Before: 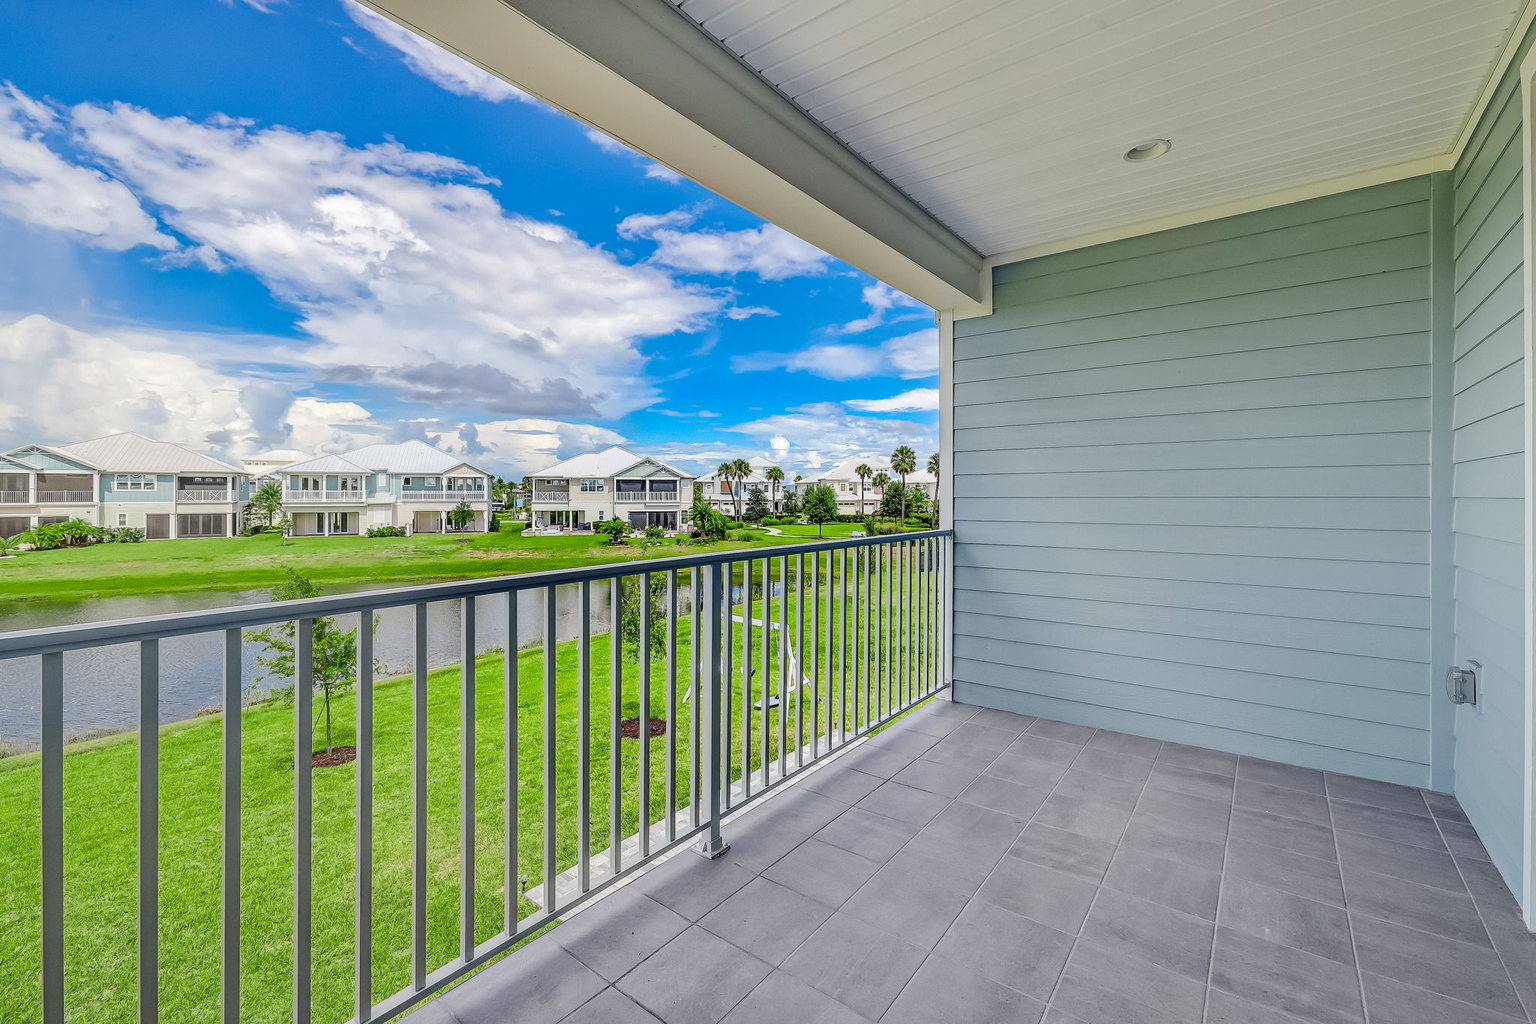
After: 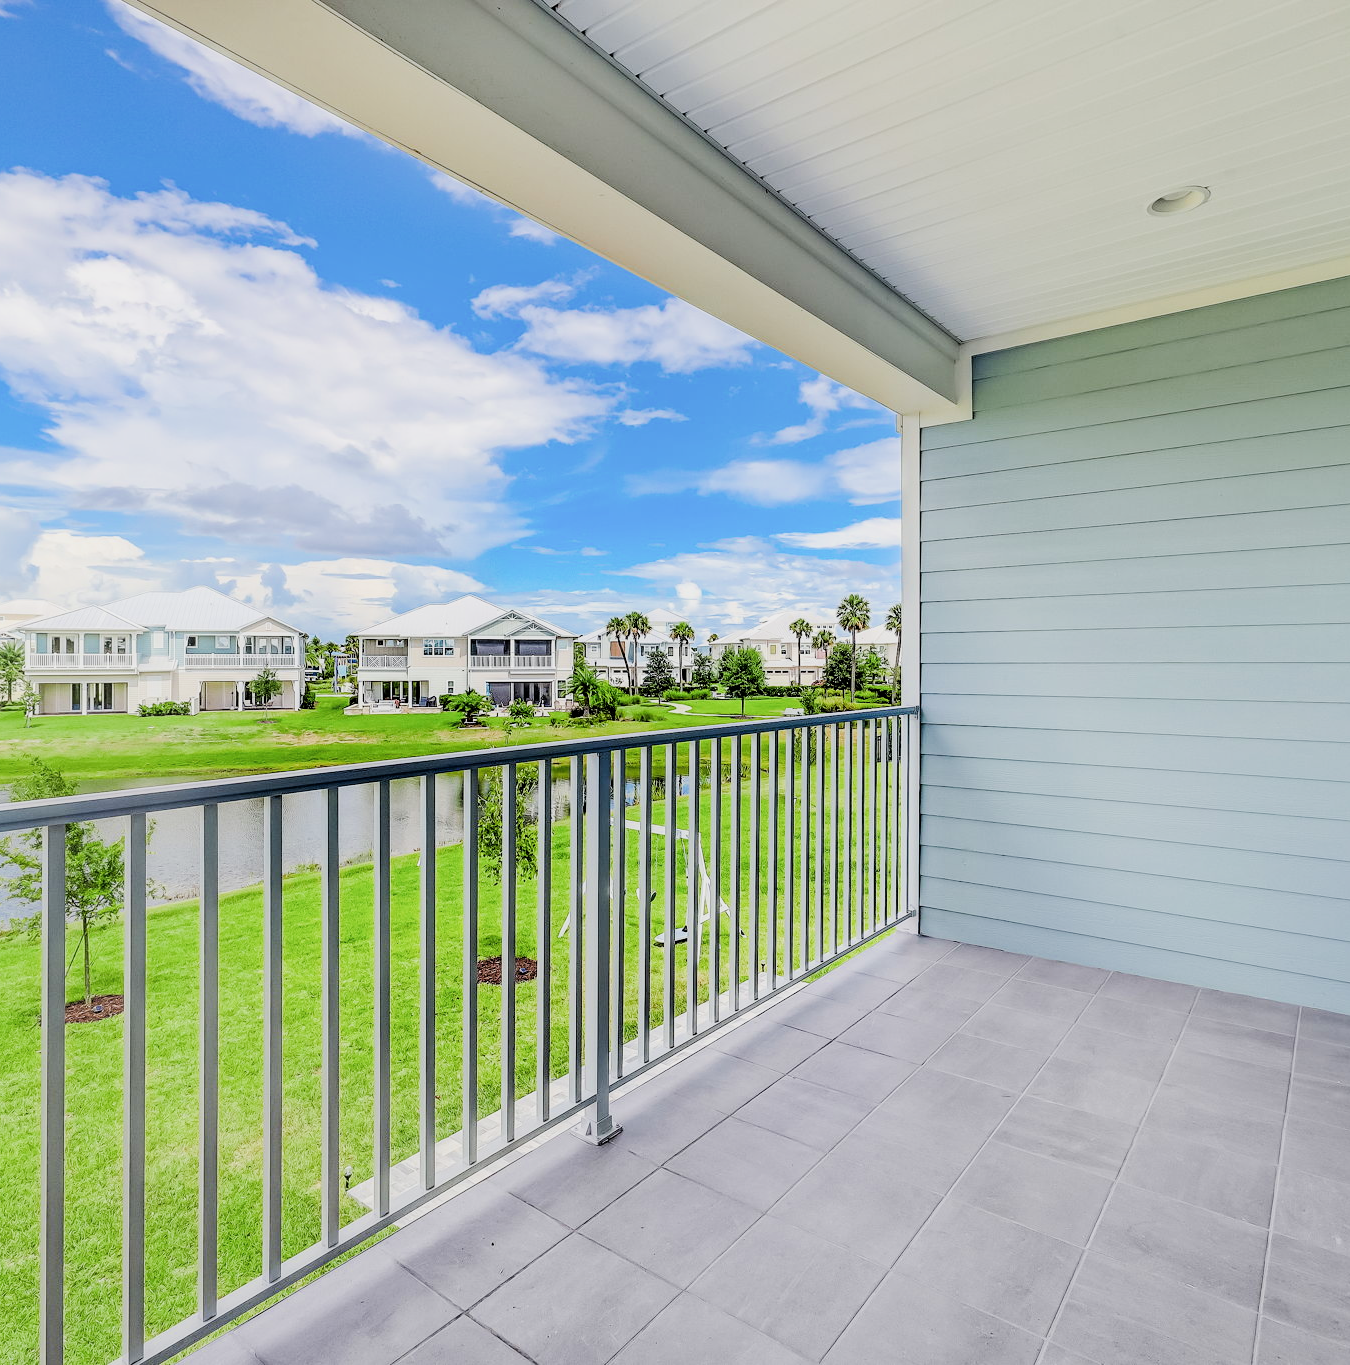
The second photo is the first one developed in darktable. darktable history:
crop: left 17.145%, right 16.92%
tone equalizer: -8 EV -0.778 EV, -7 EV -0.681 EV, -6 EV -0.596 EV, -5 EV -0.416 EV, -3 EV 0.388 EV, -2 EV 0.6 EV, -1 EV 0.675 EV, +0 EV 0.757 EV
shadows and highlights: shadows -71.81, highlights 35.76, soften with gaussian
filmic rgb: black relative exposure -7.65 EV, white relative exposure 4.56 EV, hardness 3.61
